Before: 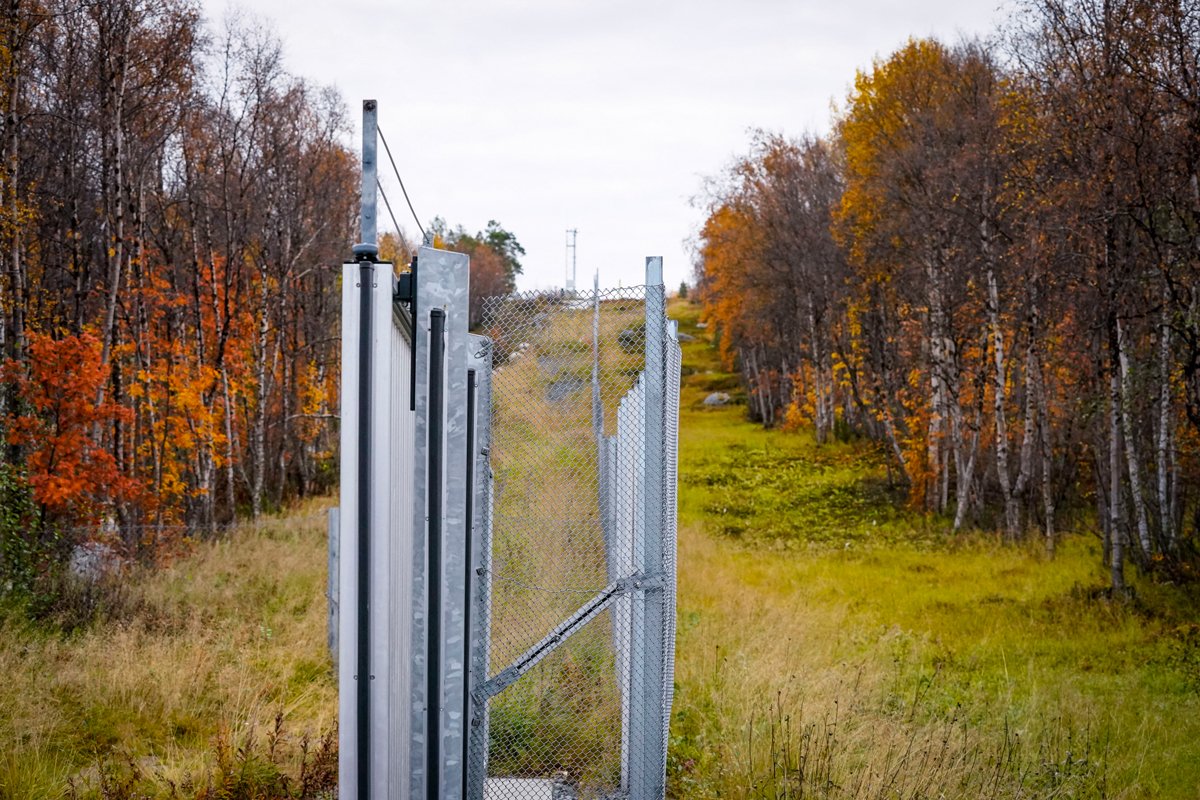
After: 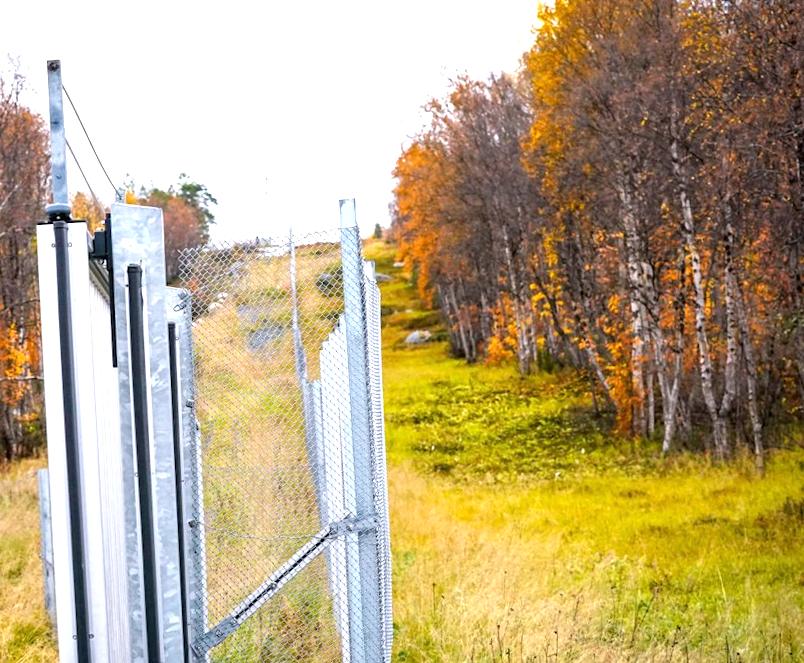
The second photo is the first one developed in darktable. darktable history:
crop and rotate: left 24.034%, top 2.838%, right 6.406%, bottom 6.299%
tone equalizer: on, module defaults
rotate and perspective: rotation -3.52°, crop left 0.036, crop right 0.964, crop top 0.081, crop bottom 0.919
exposure: exposure 1.089 EV, compensate highlight preservation false
